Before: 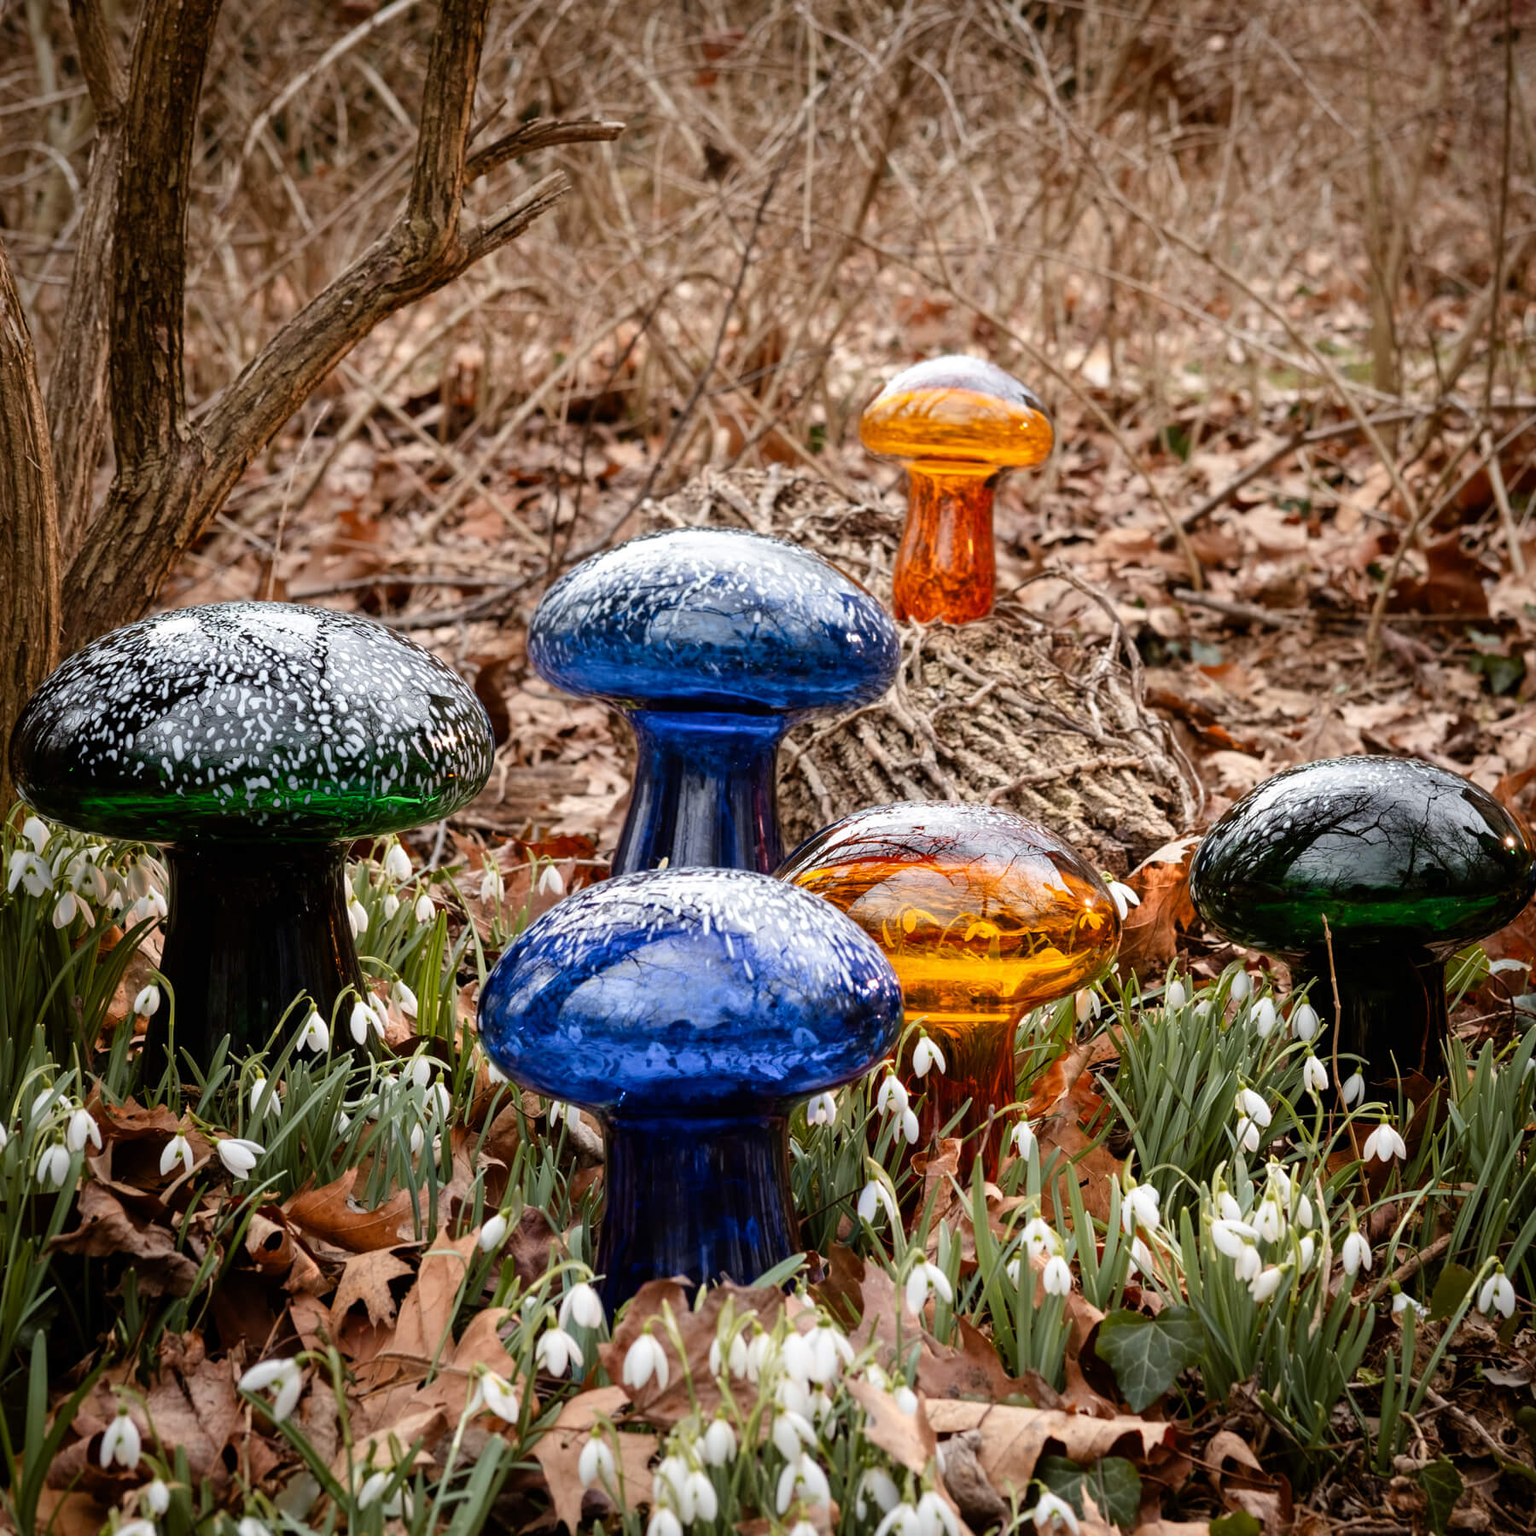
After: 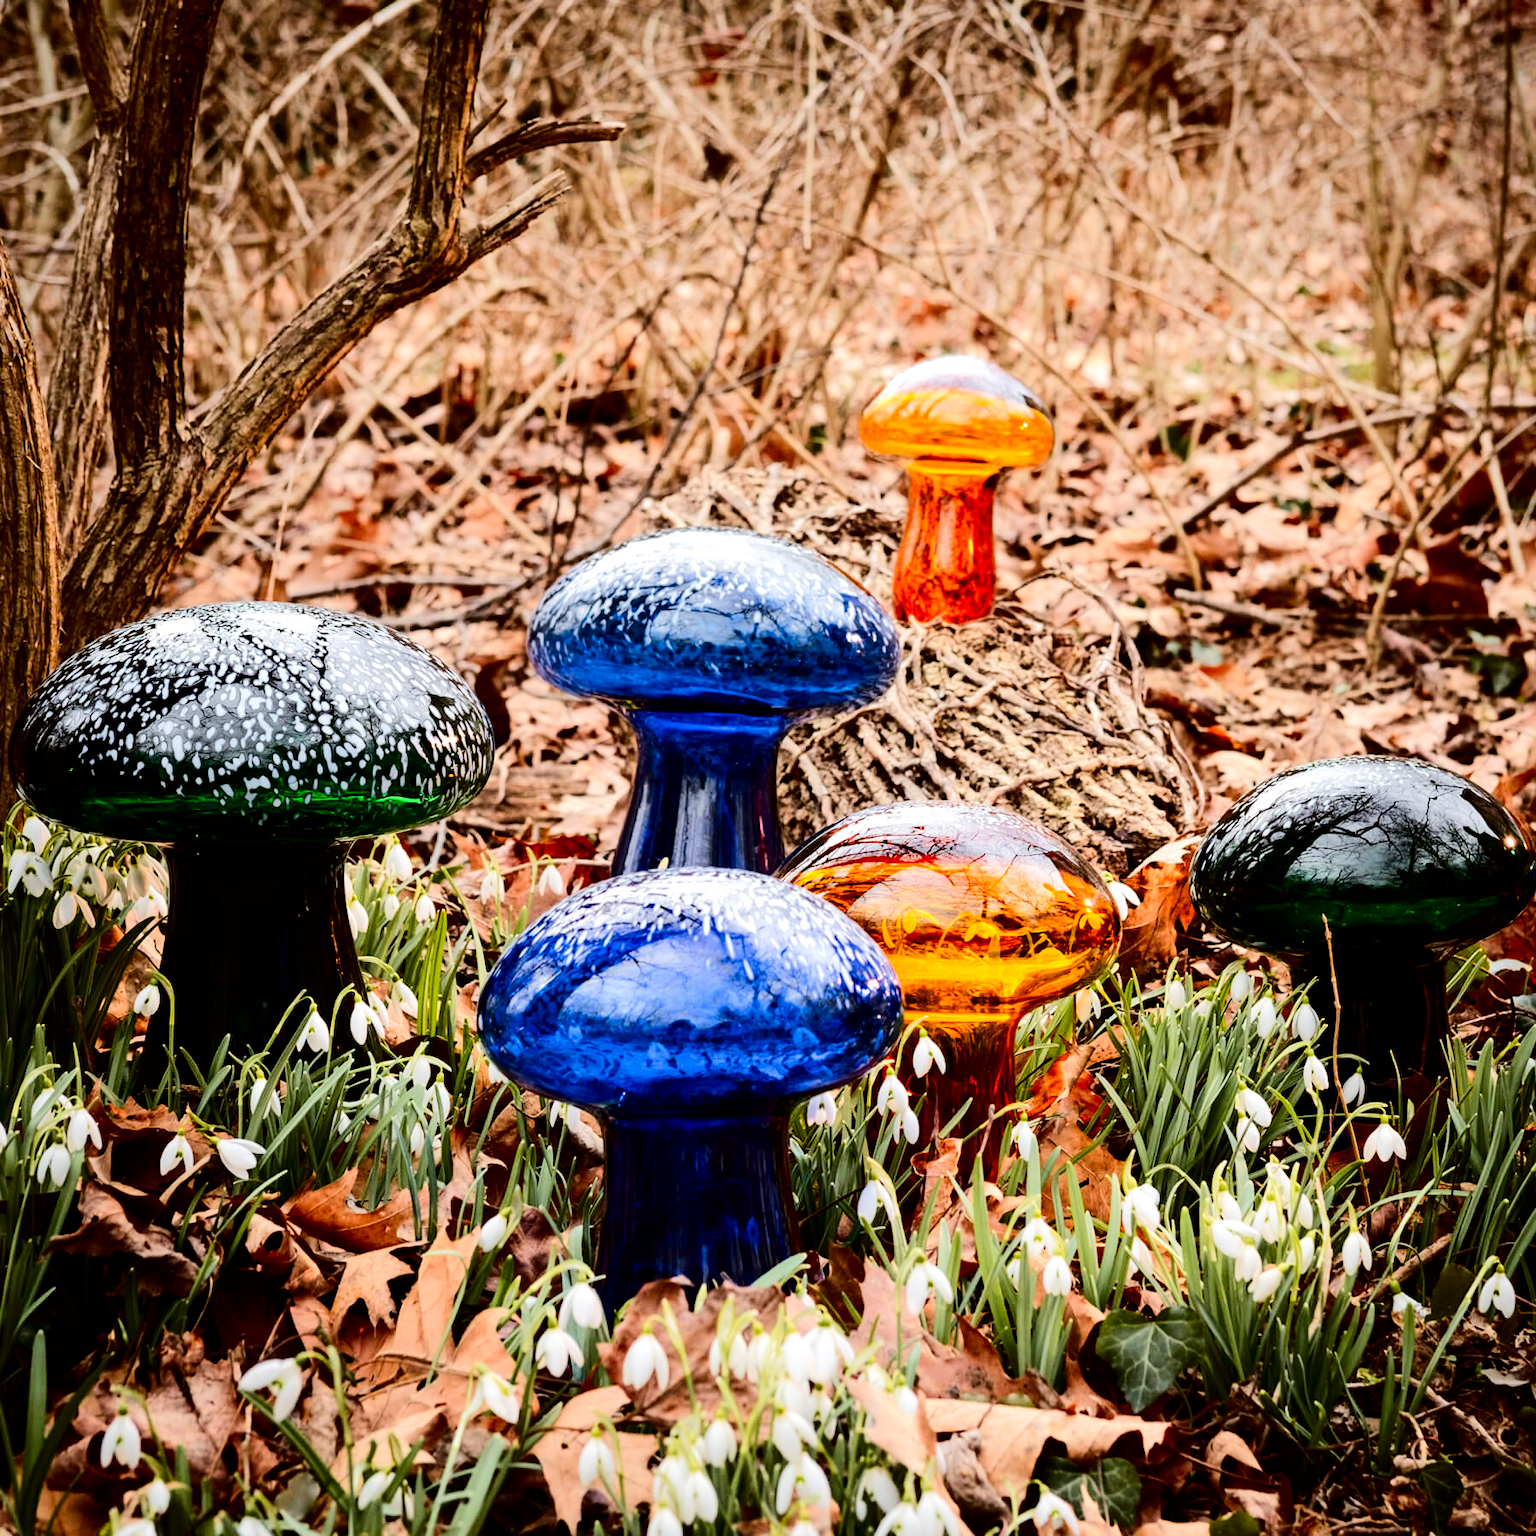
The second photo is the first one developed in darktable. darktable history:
tone equalizer: -7 EV 0.163 EV, -6 EV 0.633 EV, -5 EV 1.16 EV, -4 EV 1.31 EV, -3 EV 1.16 EV, -2 EV 0.6 EV, -1 EV 0.157 EV, edges refinement/feathering 500, mask exposure compensation -1.57 EV, preserve details no
contrast brightness saturation: contrast 0.185, brightness -0.233, saturation 0.117
